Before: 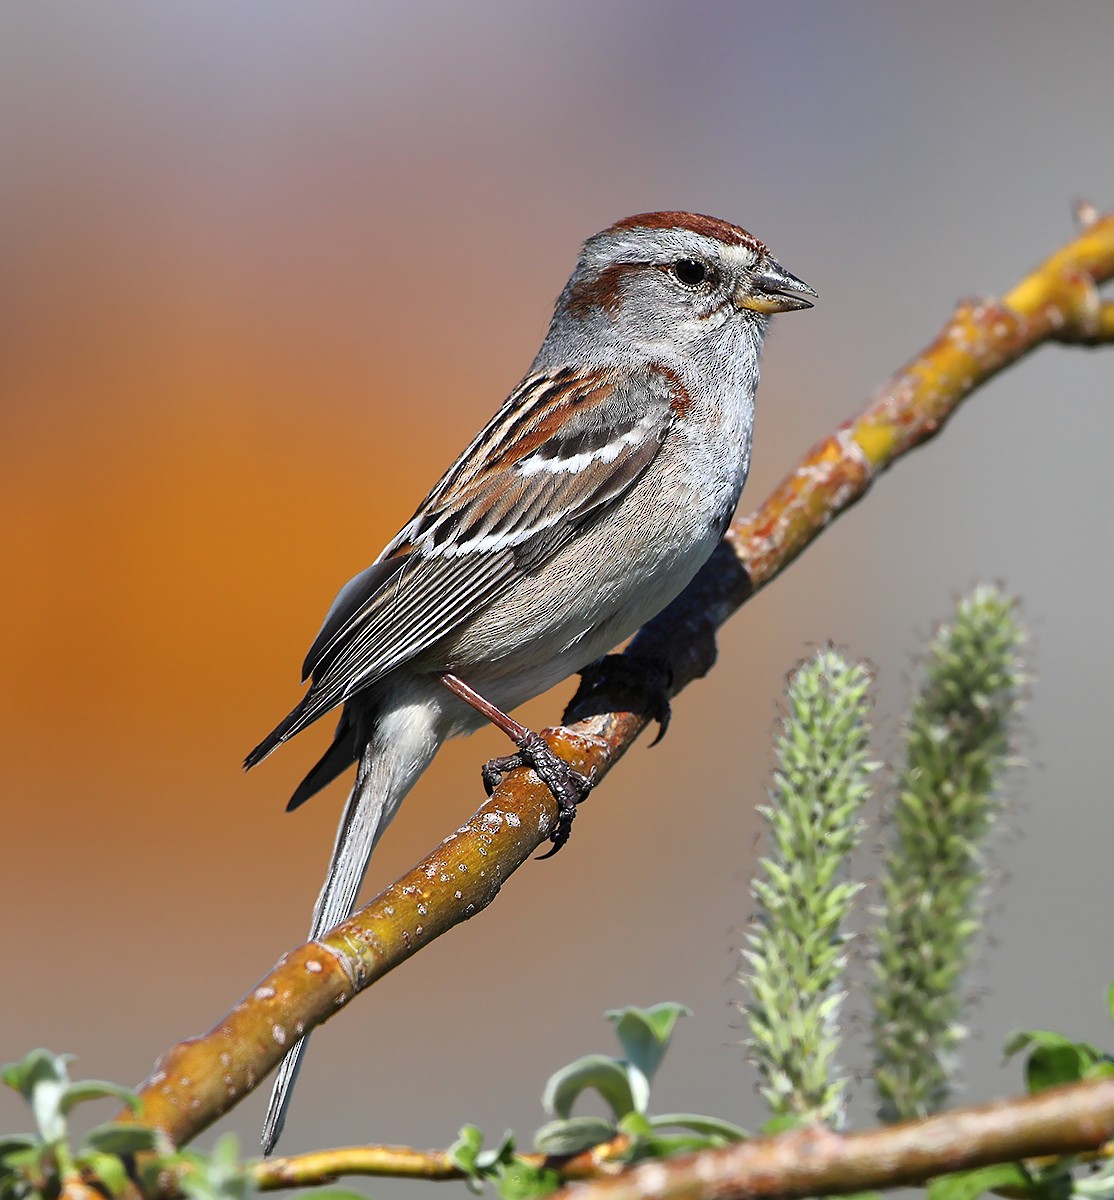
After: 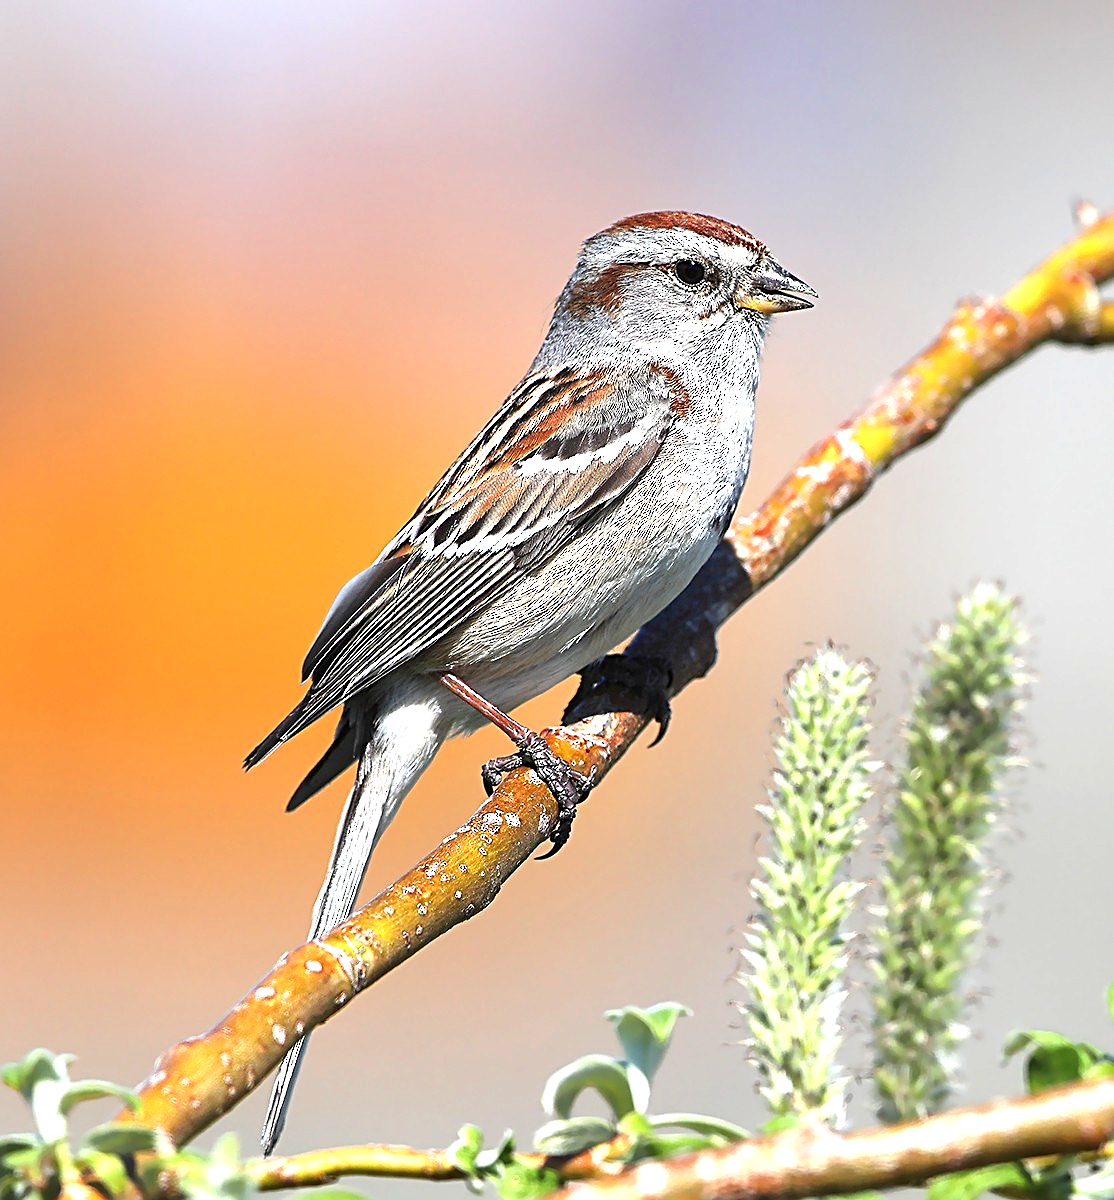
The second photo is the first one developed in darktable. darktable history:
exposure: black level correction 0, exposure 1.192 EV, compensate highlight preservation false
sharpen: radius 2.771
